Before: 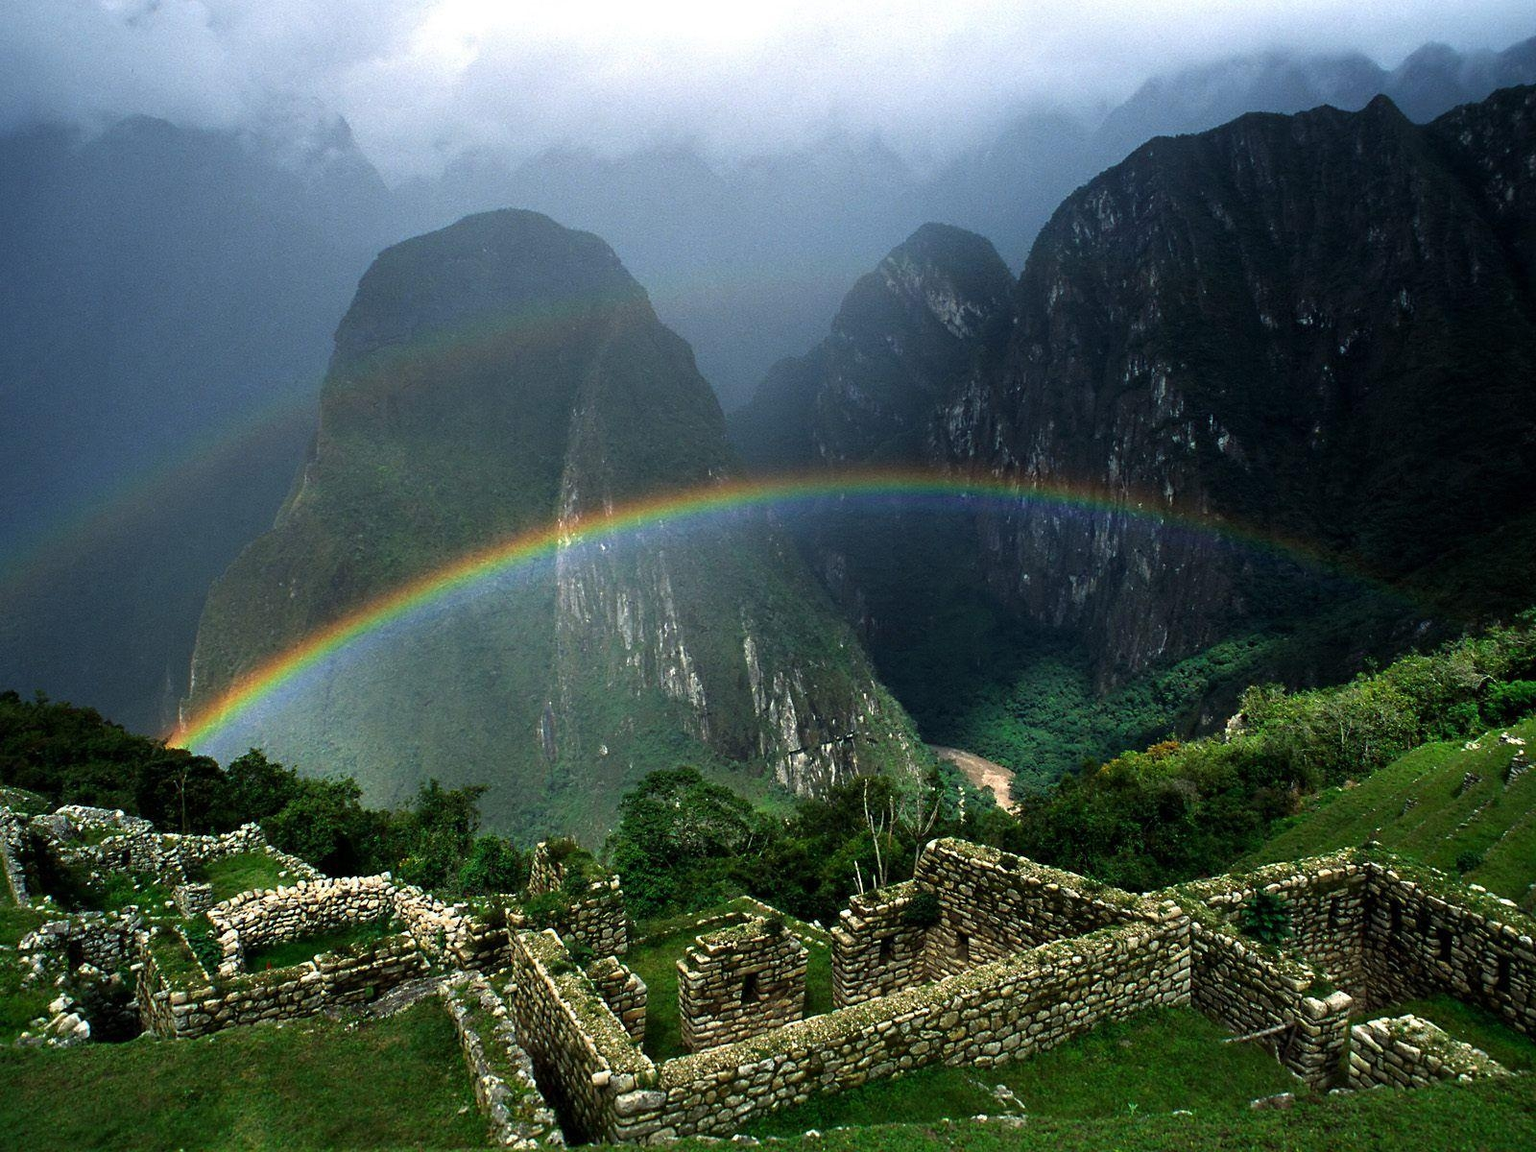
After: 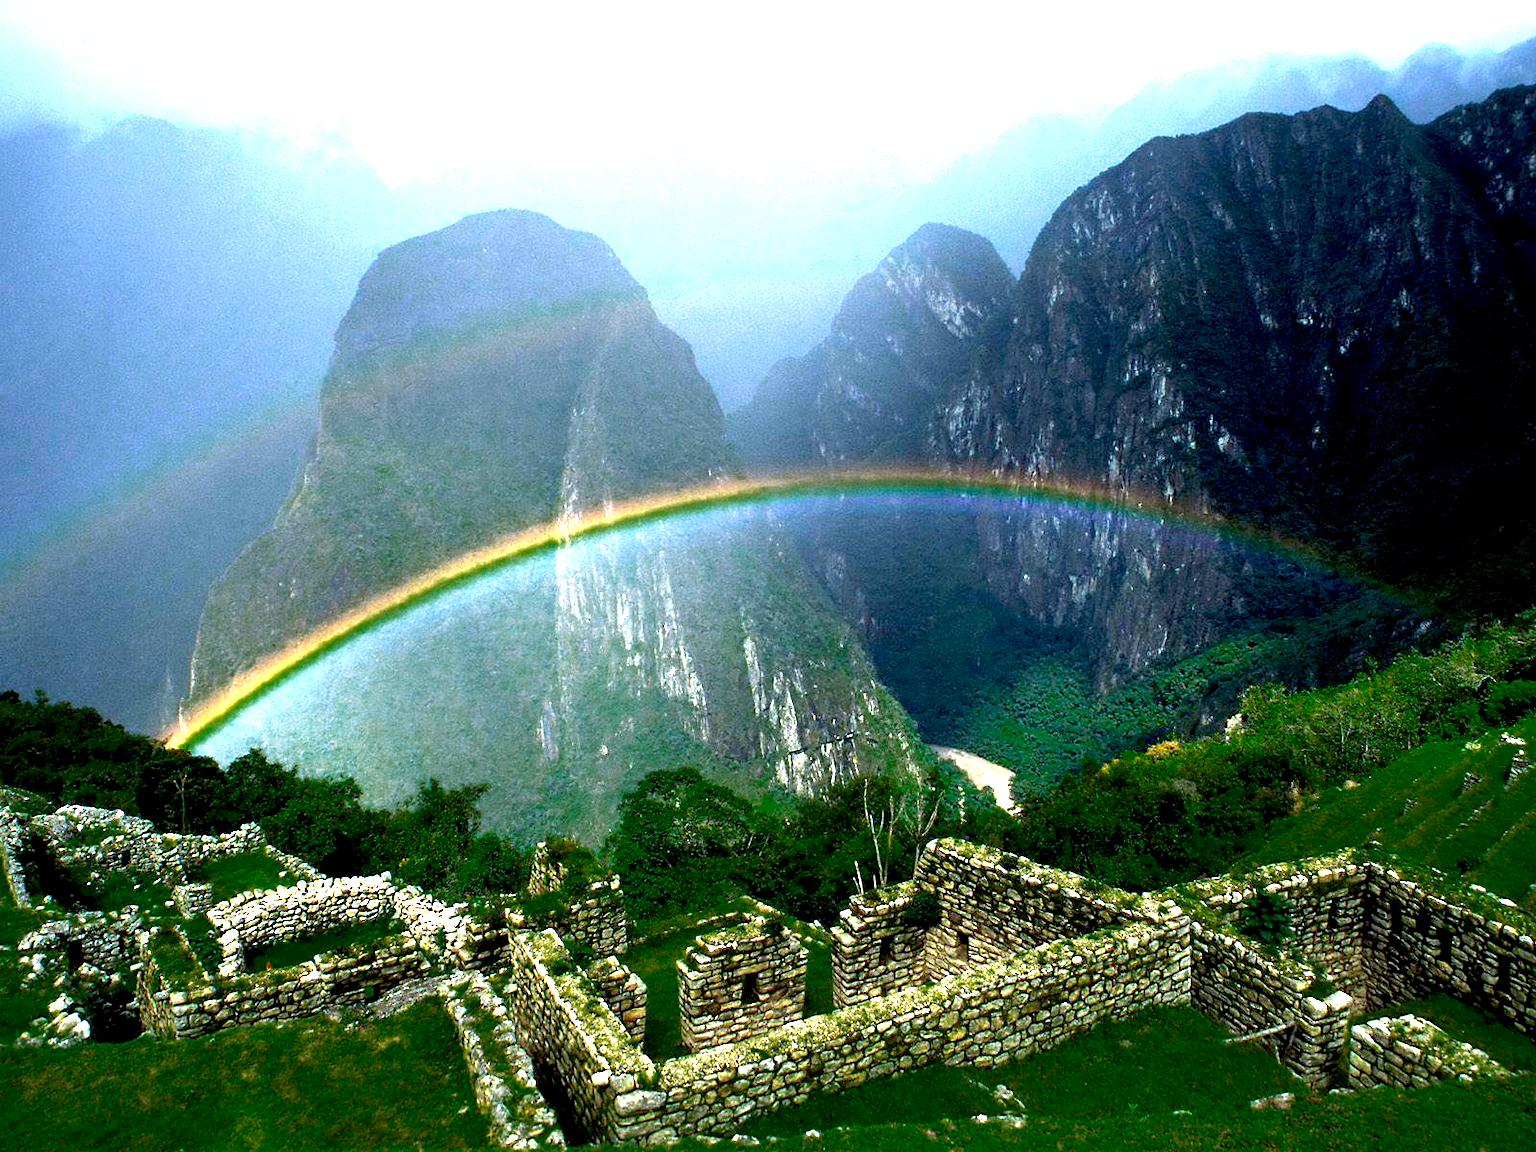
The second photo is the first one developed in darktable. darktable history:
exposure: black level correction 0.005, exposure 2.084 EV, compensate highlight preservation false
color zones: curves: ch0 [(0.25, 0.5) (0.347, 0.092) (0.75, 0.5)]; ch1 [(0.25, 0.5) (0.33, 0.51) (0.75, 0.5)]
white balance: red 0.974, blue 1.044
